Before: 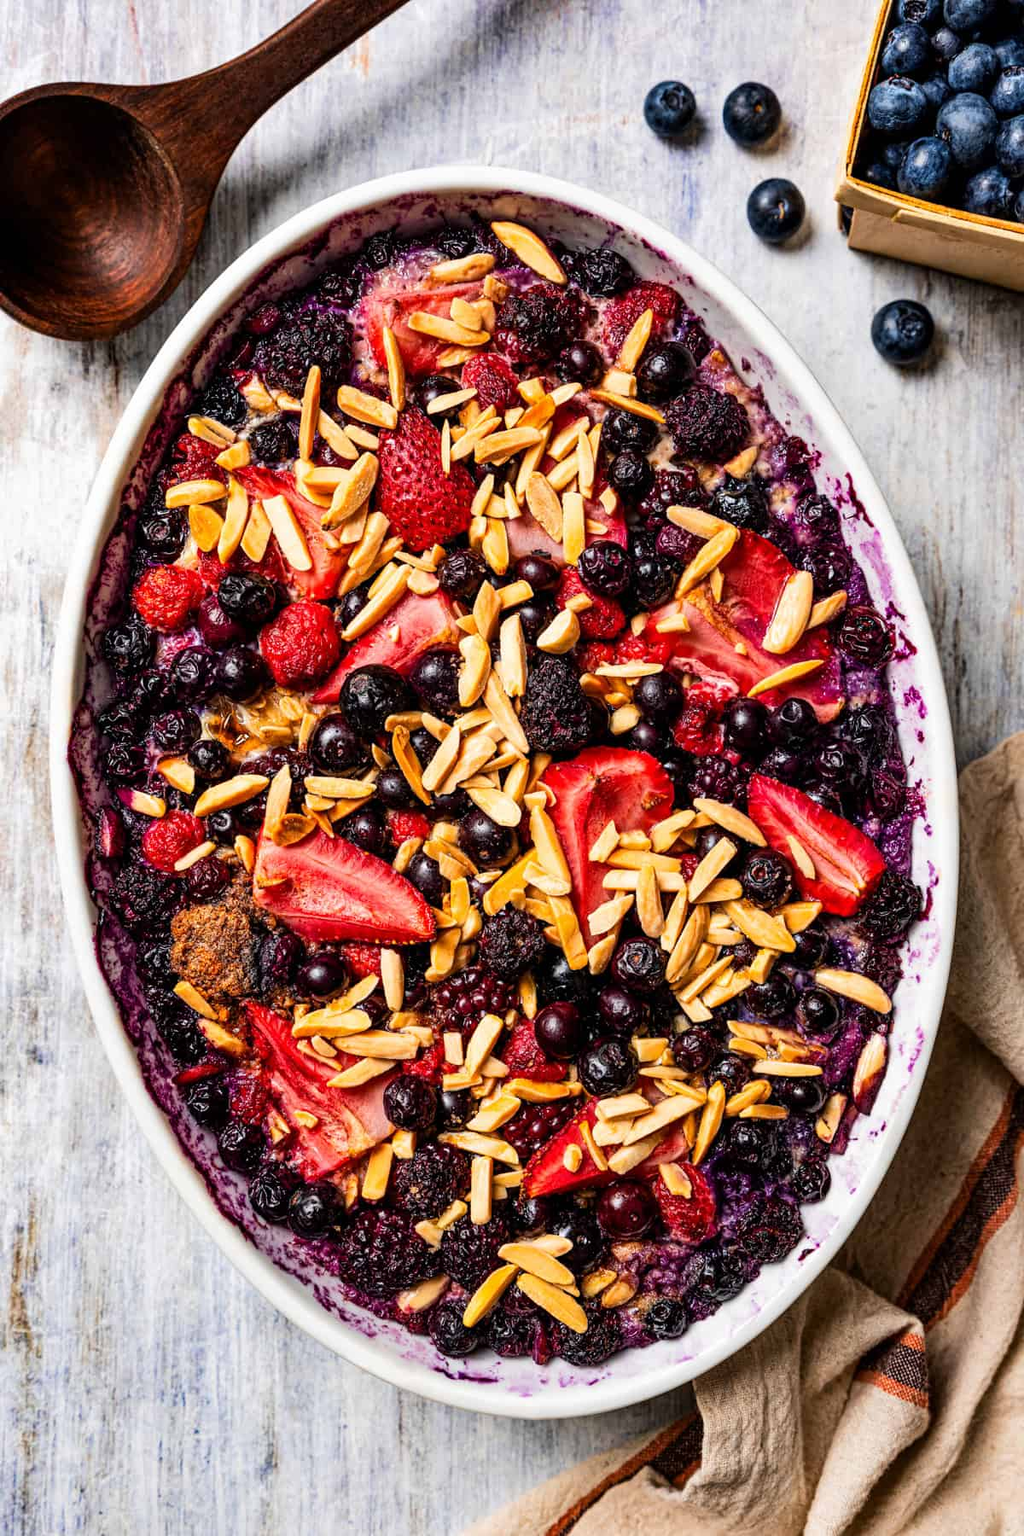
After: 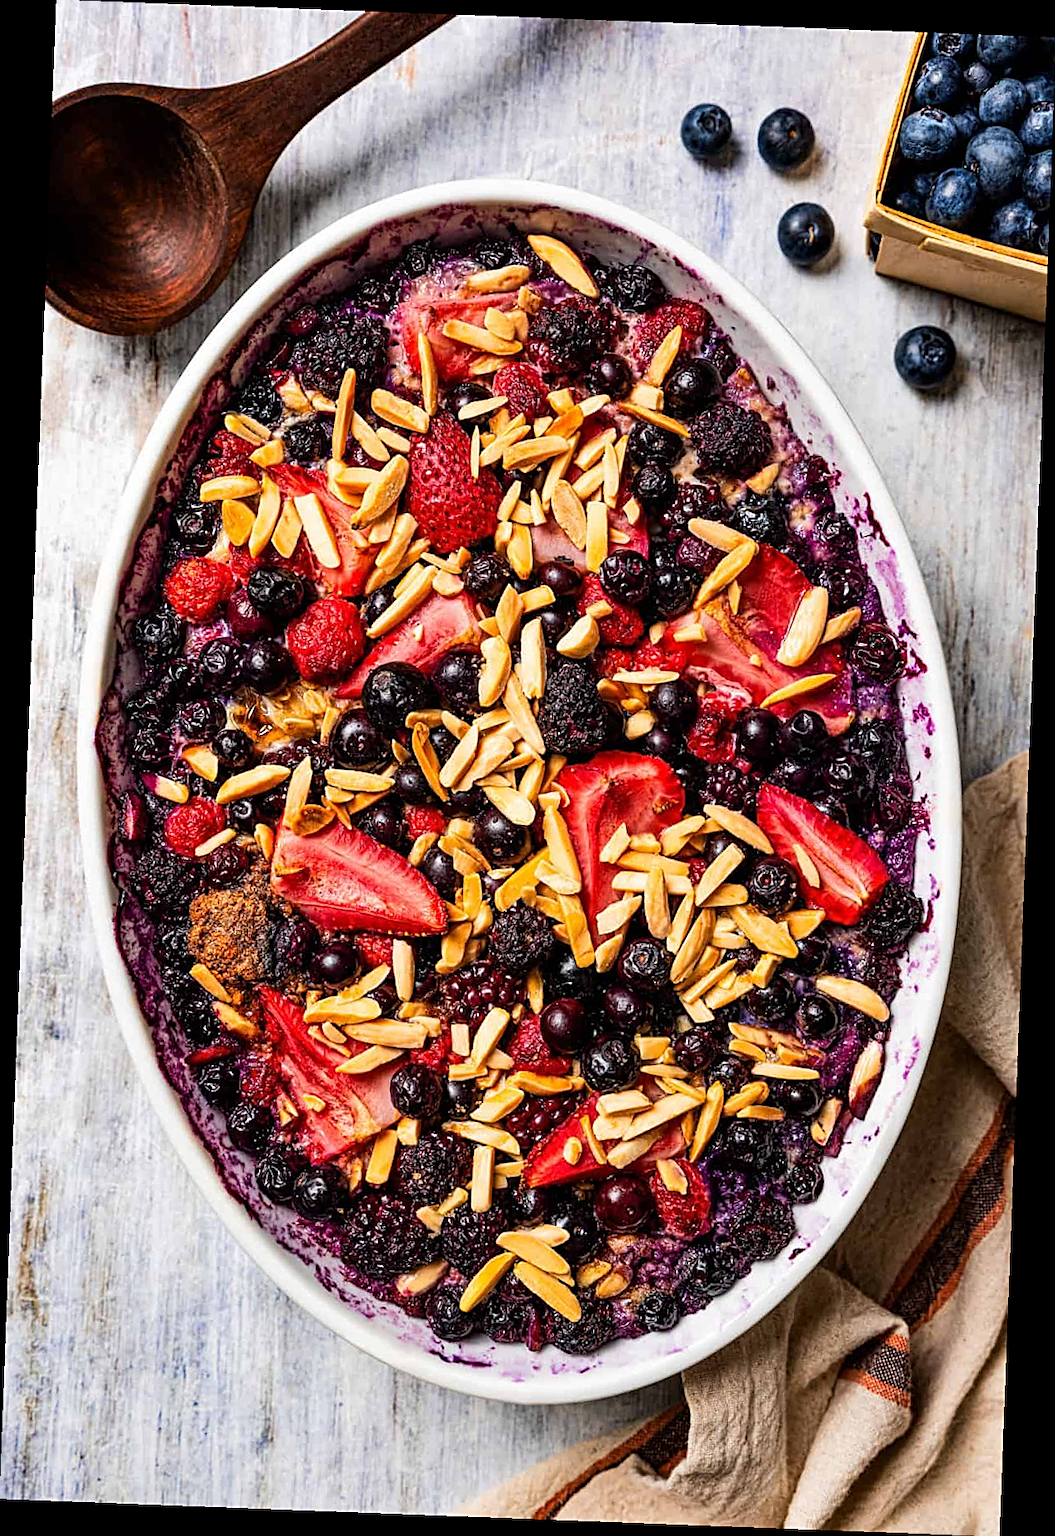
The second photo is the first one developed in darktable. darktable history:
shadows and highlights: radius 334.93, shadows 63.48, highlights 6.06, compress 87.7%, highlights color adjustment 39.73%, soften with gaussian
sharpen: on, module defaults
rotate and perspective: rotation 2.17°, automatic cropping off
